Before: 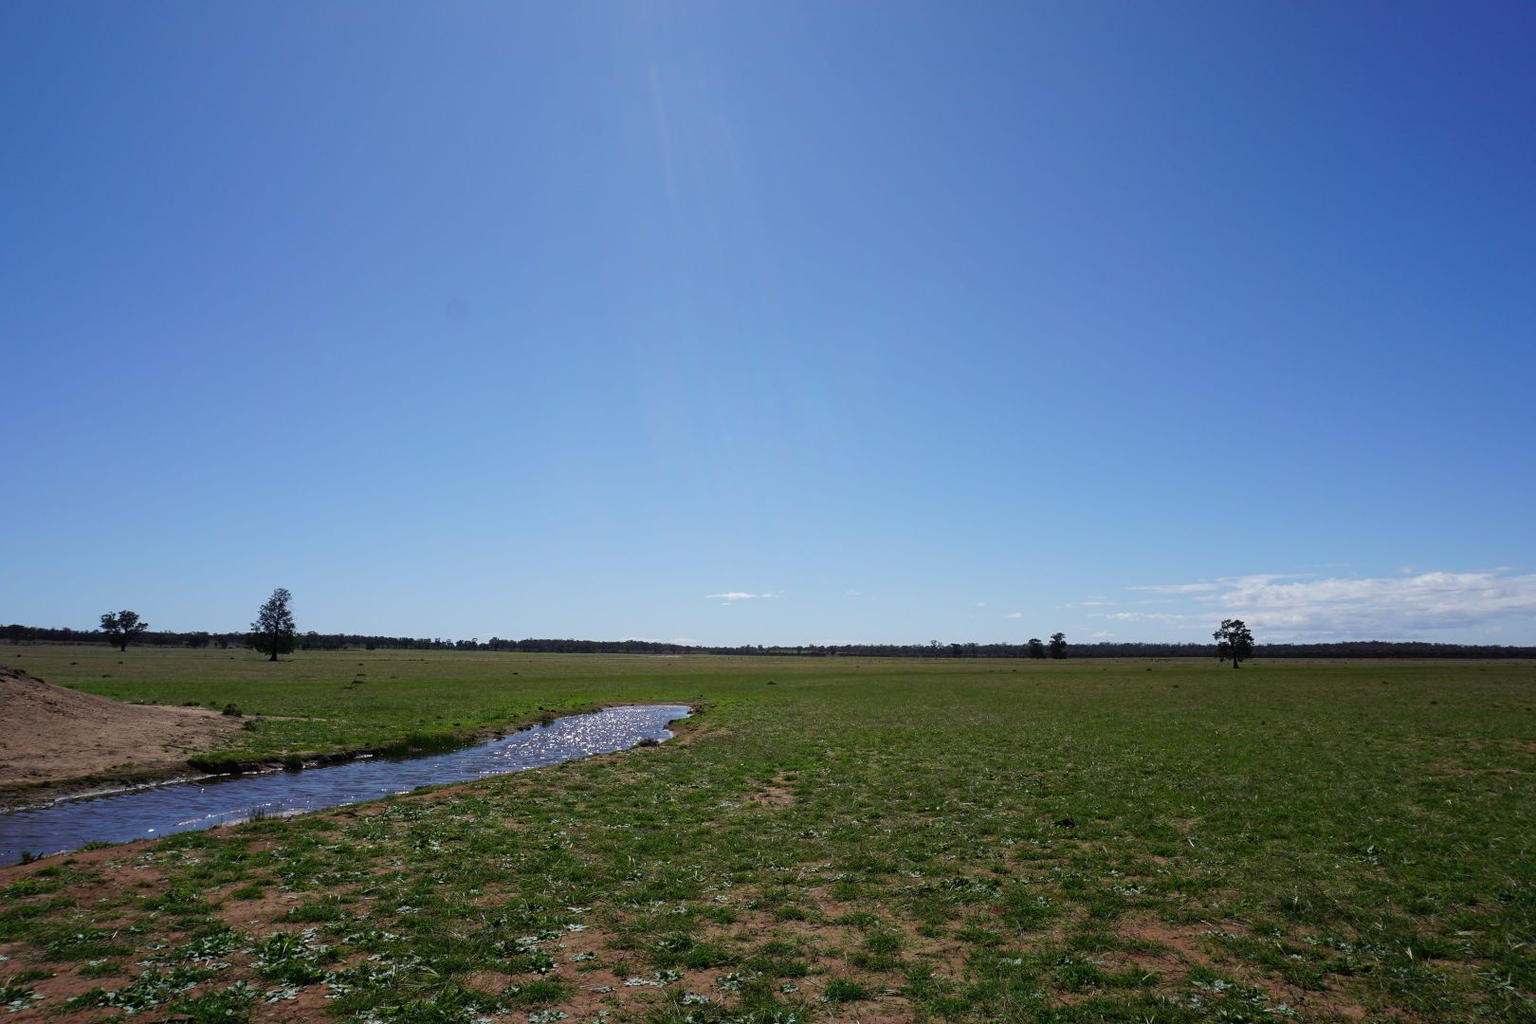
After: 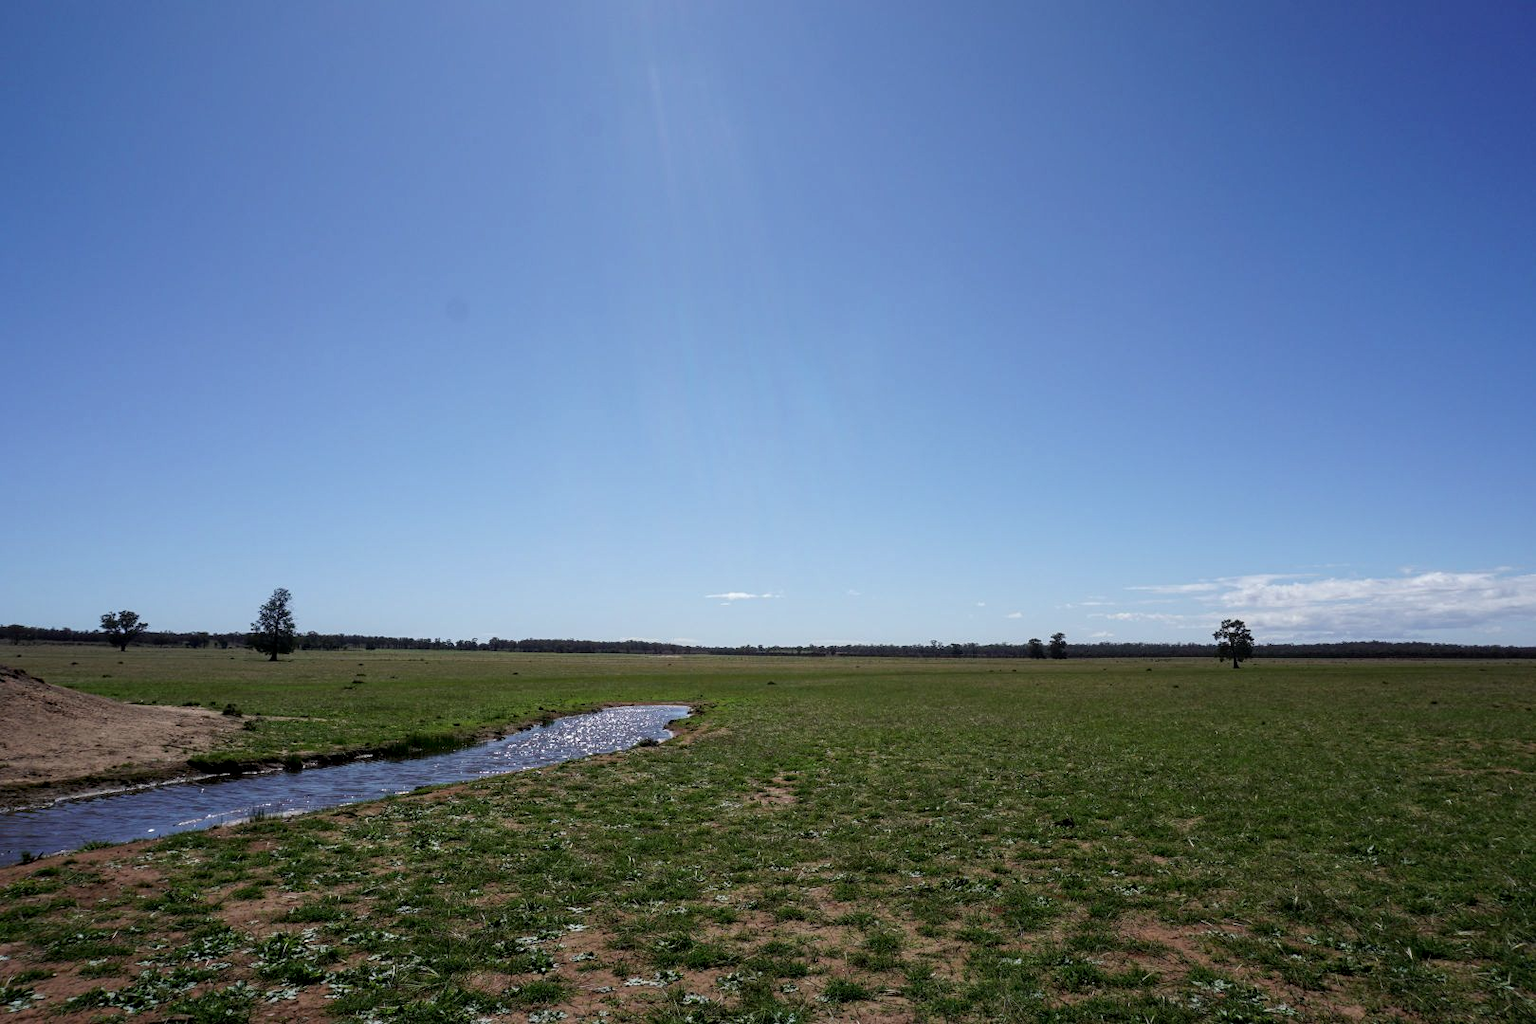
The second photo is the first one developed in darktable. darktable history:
local contrast: detail 130%
contrast brightness saturation: saturation -0.084
